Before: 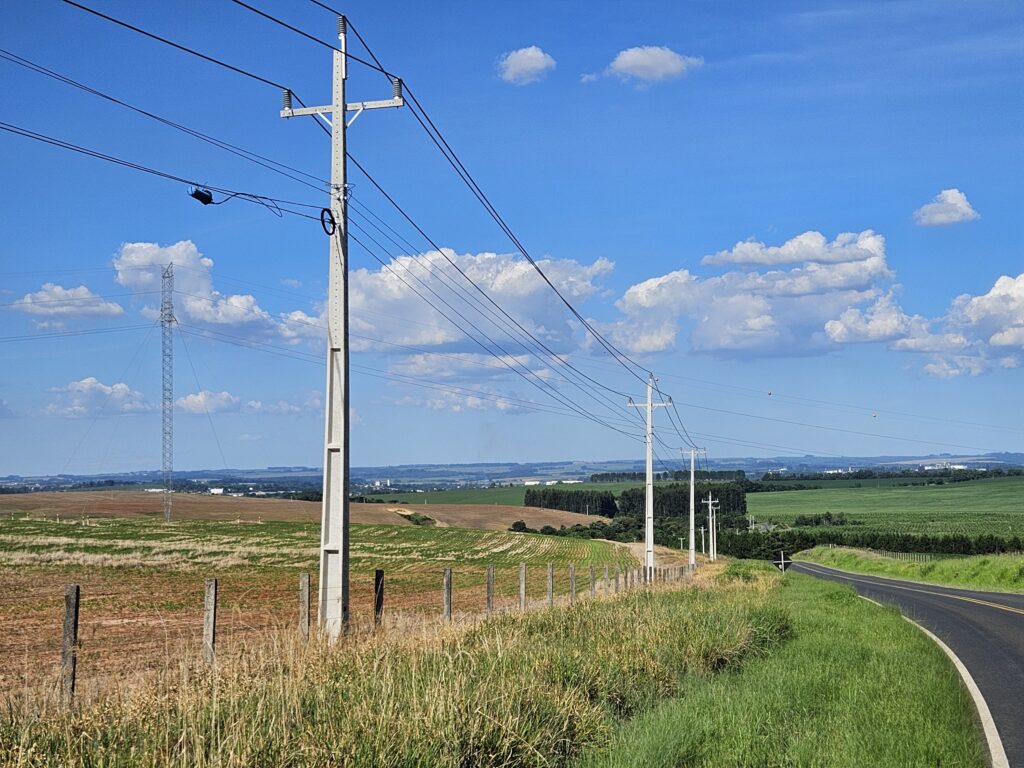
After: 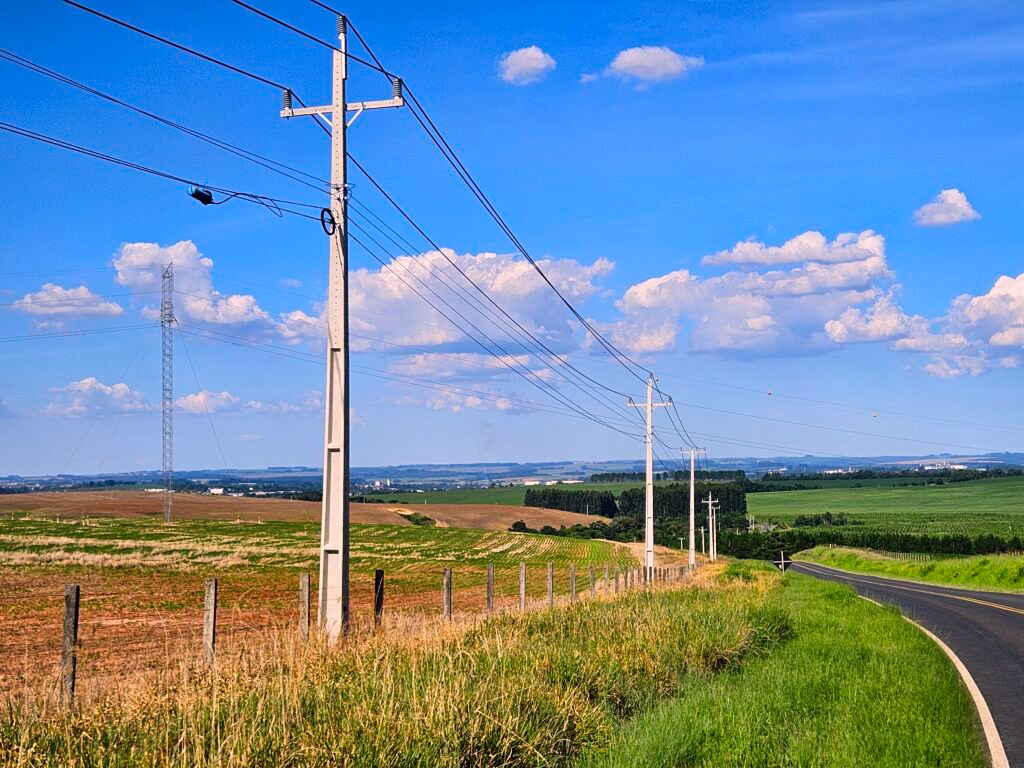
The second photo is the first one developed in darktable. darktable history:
contrast brightness saturation: contrast 0.155, saturation 0.312
color correction: highlights a* 12.29, highlights b* 5.39
